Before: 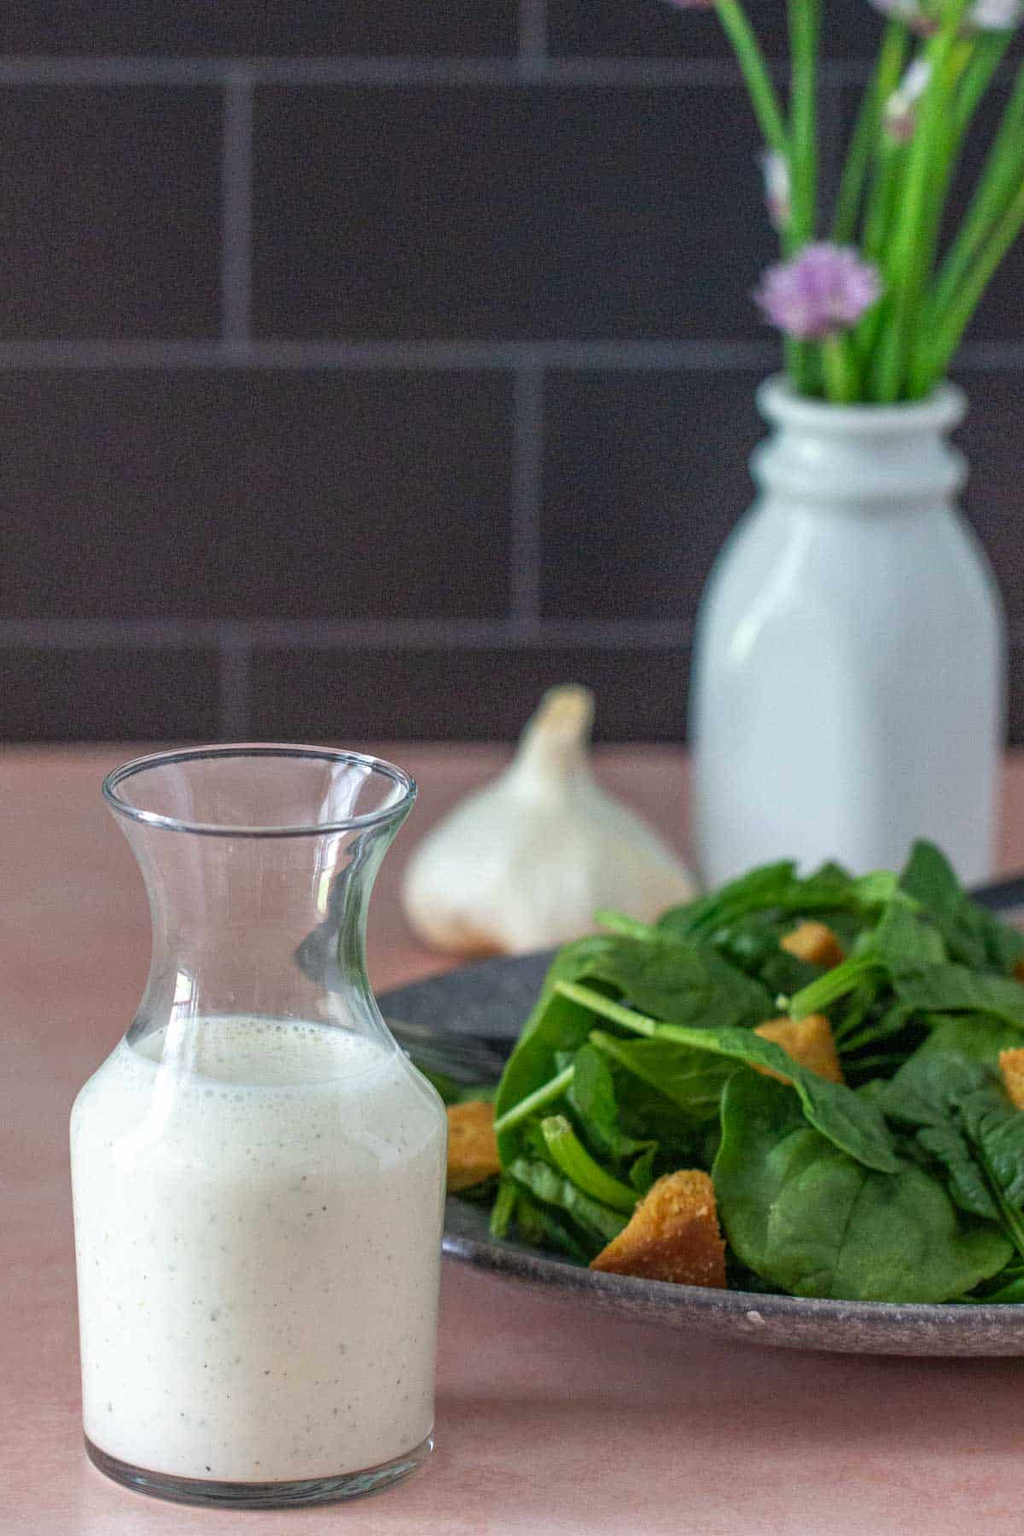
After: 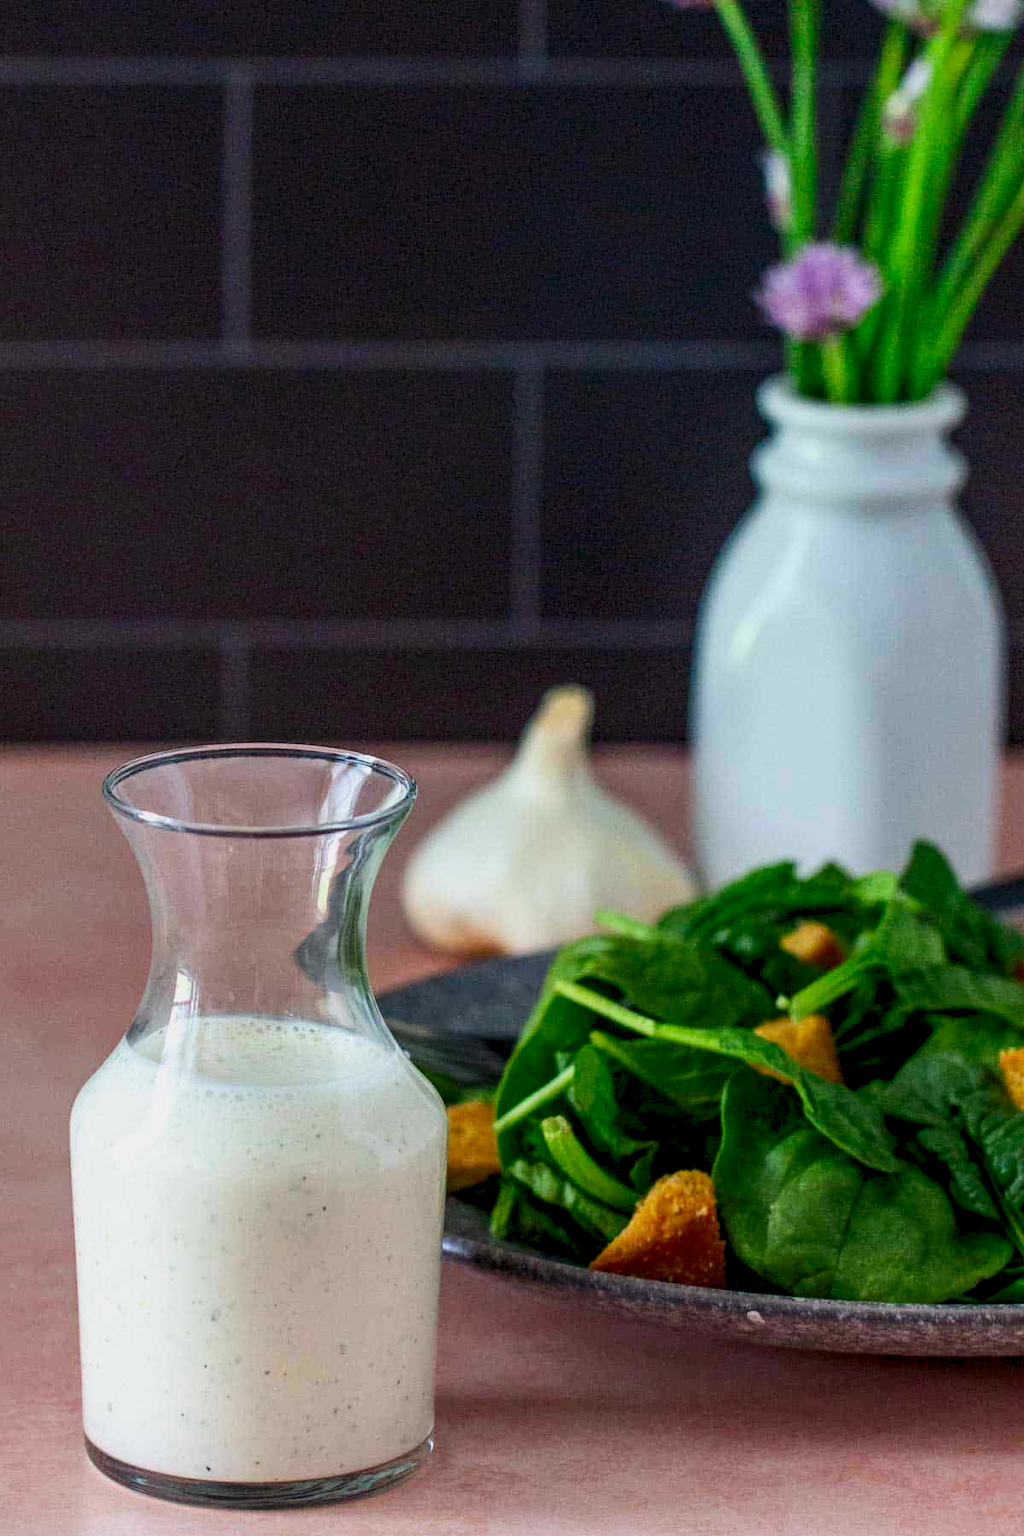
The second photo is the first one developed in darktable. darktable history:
contrast brightness saturation: contrast 0.22, brightness -0.19, saturation 0.24
rgb levels: preserve colors sum RGB, levels [[0.038, 0.433, 0.934], [0, 0.5, 1], [0, 0.5, 1]]
